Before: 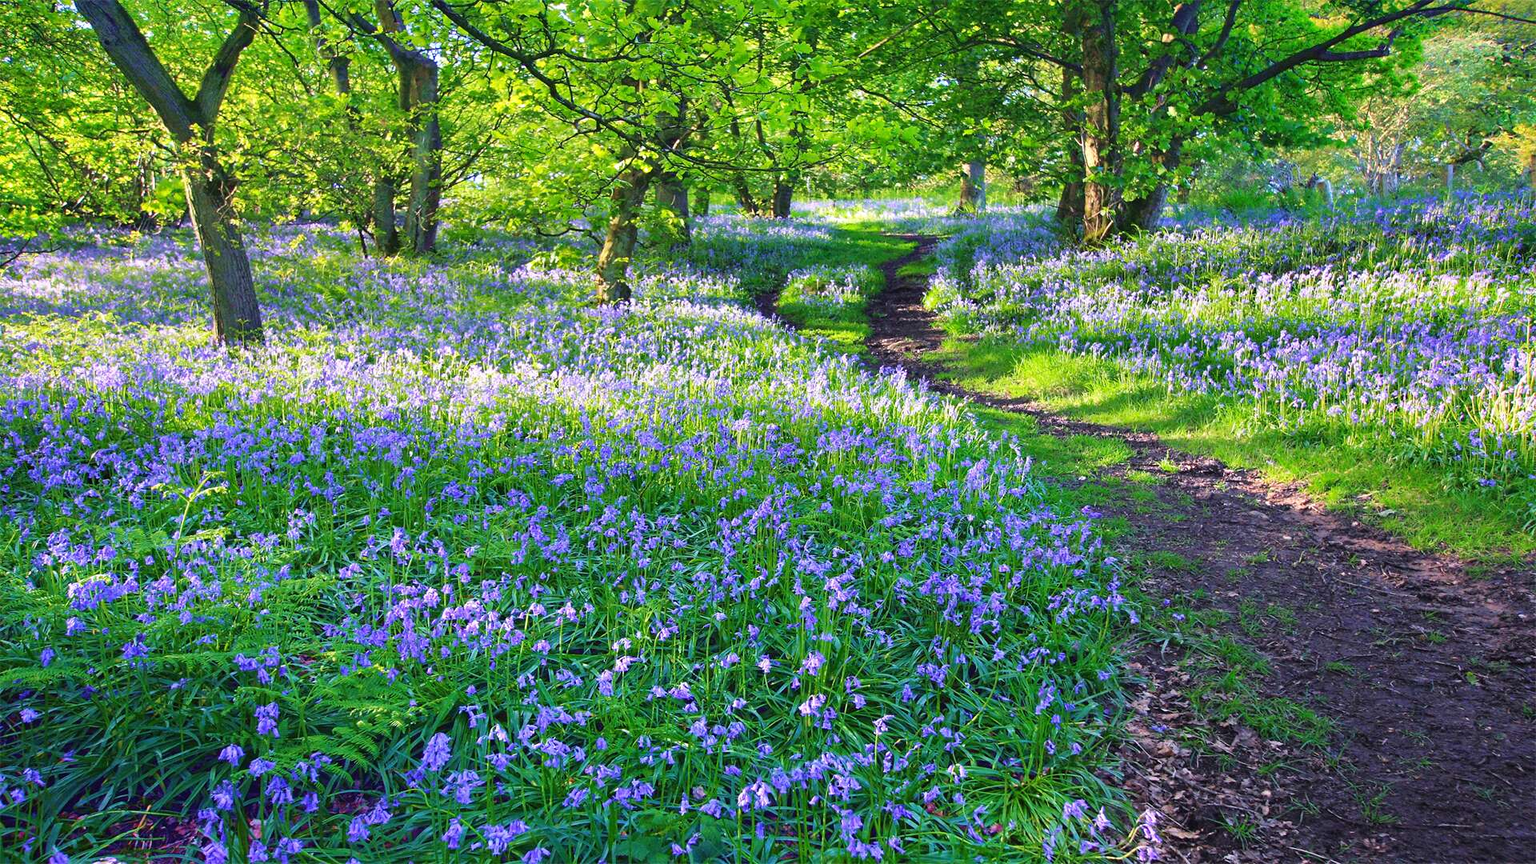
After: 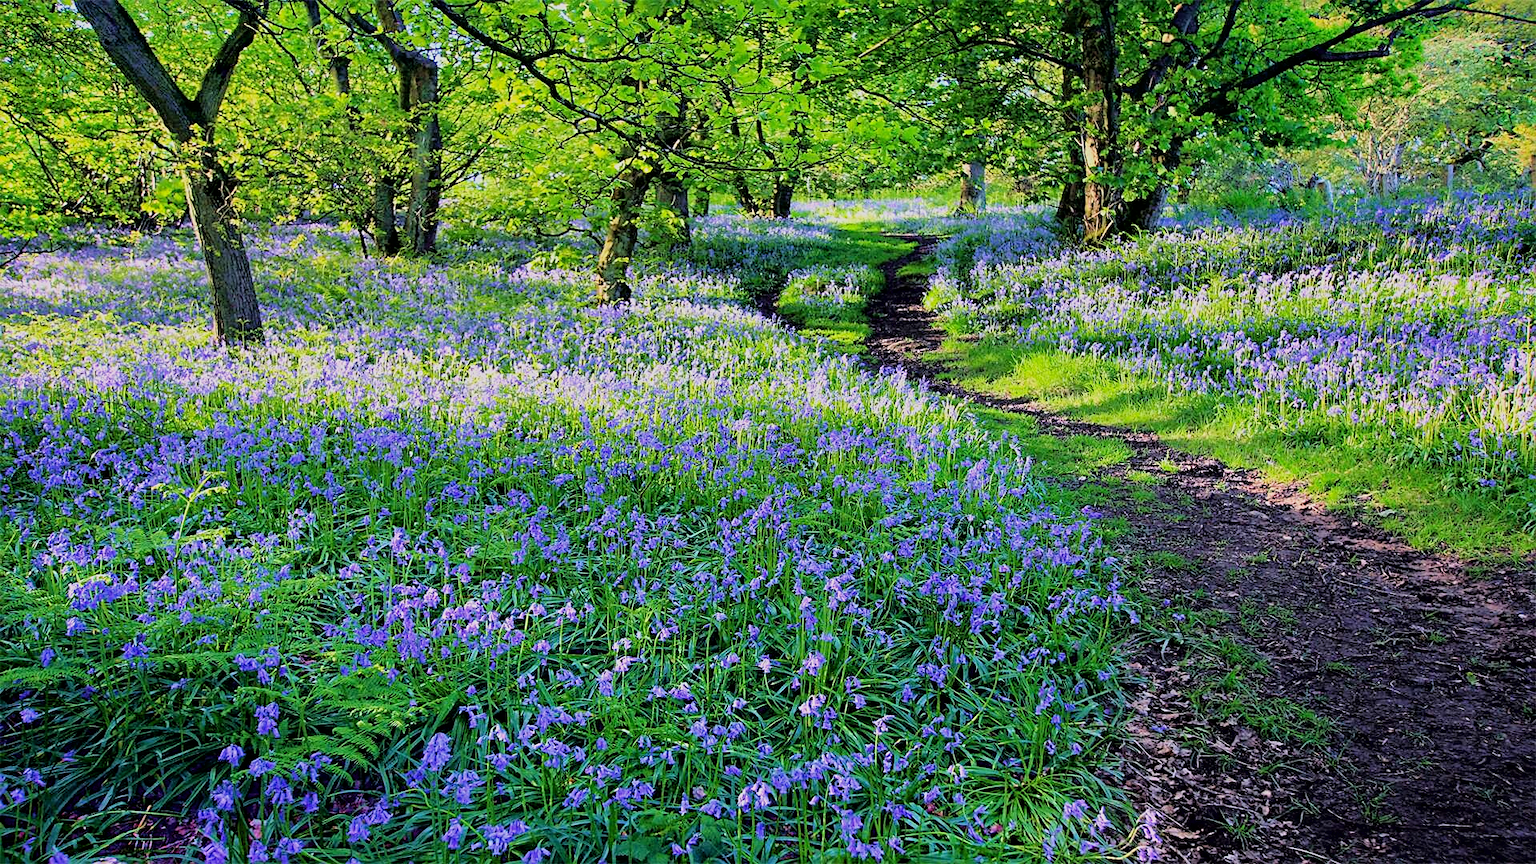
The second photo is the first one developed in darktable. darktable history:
sharpen: on, module defaults
filmic rgb: black relative exposure -4.39 EV, white relative exposure 5 EV, hardness 2.19, latitude 39.42%, contrast 1.148, highlights saturation mix 11.28%, shadows ↔ highlights balance 0.811%, color science v6 (2022)
